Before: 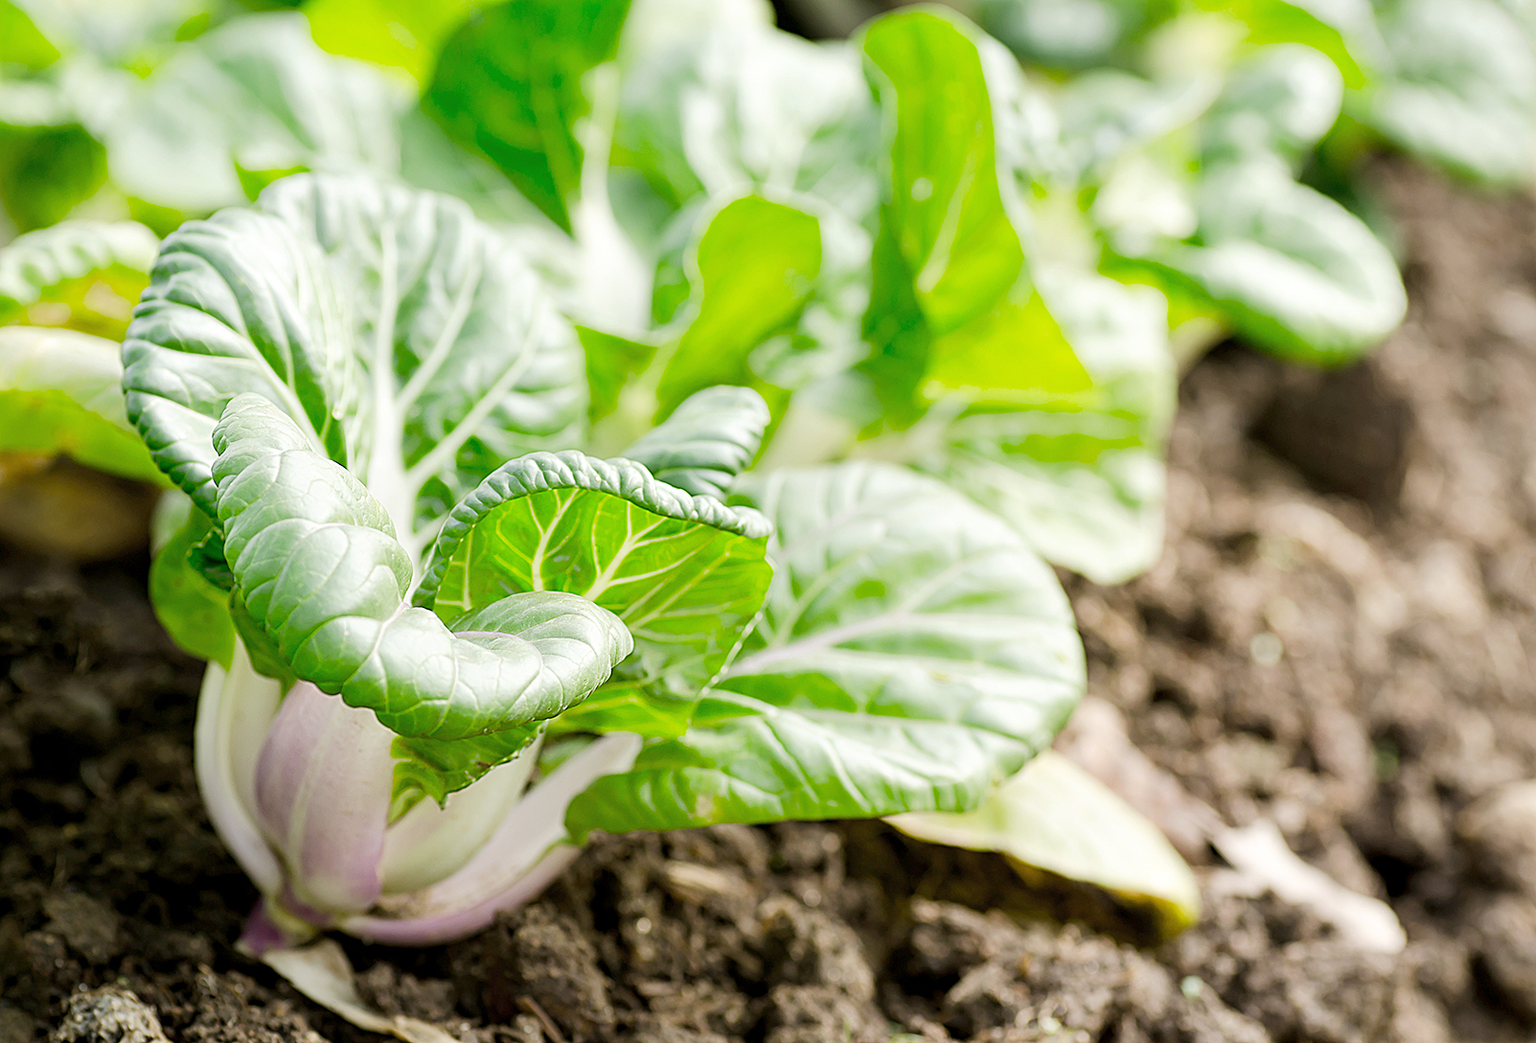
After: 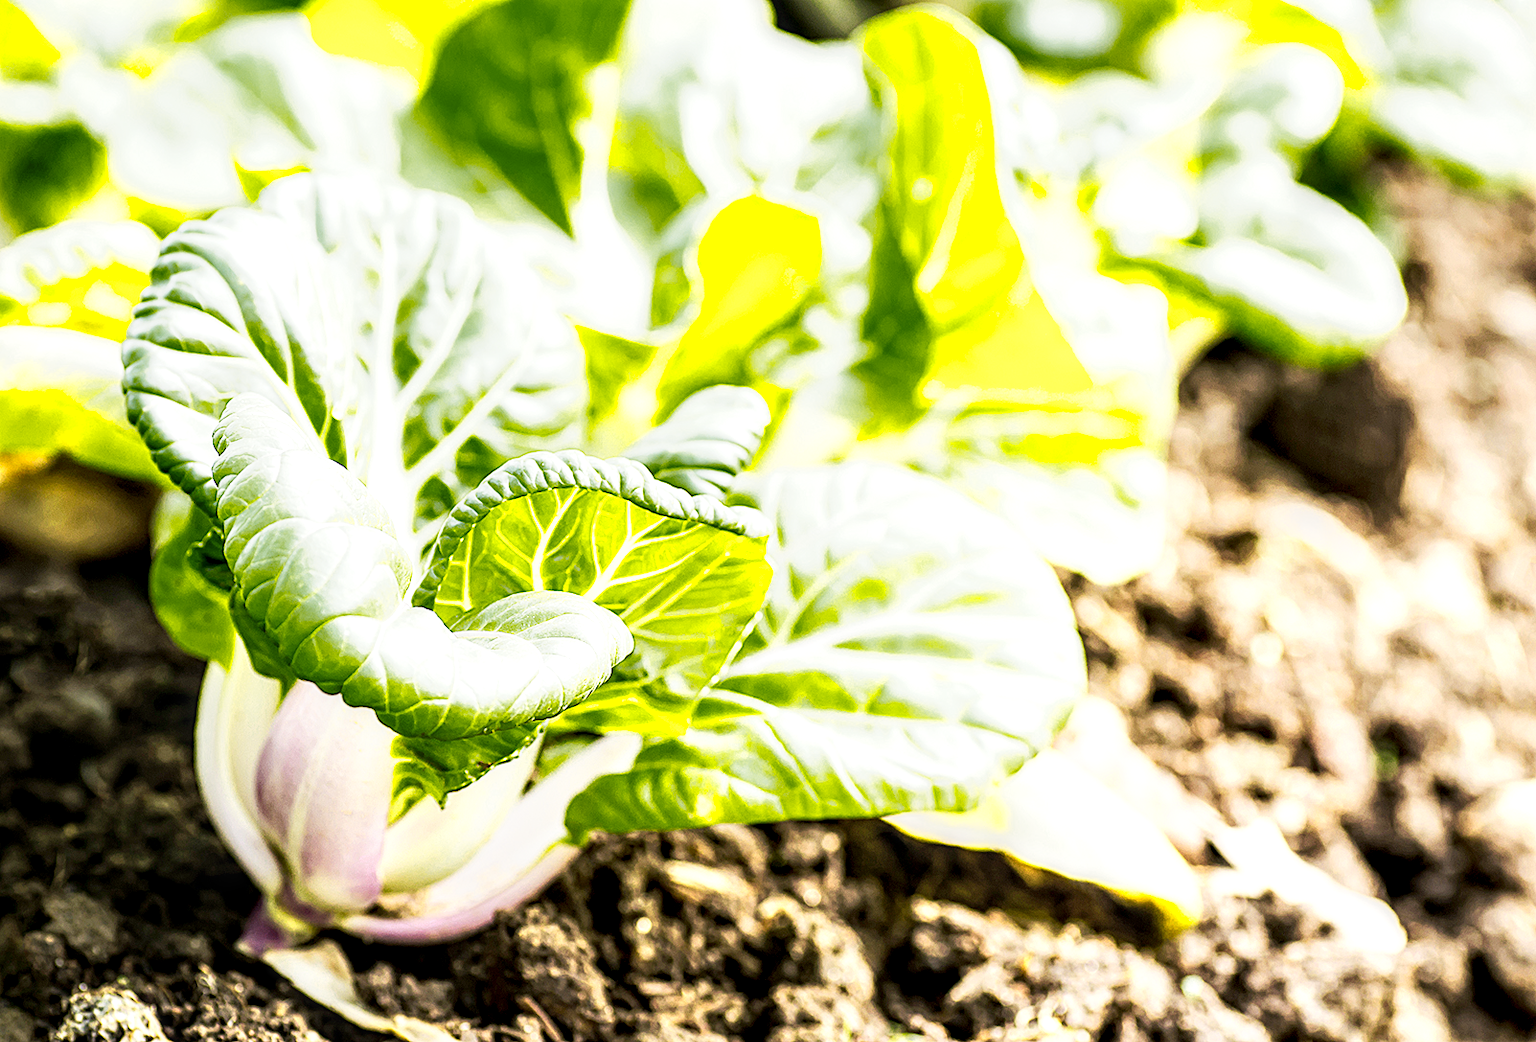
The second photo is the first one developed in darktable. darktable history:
tone equalizer: -8 EV -0.417 EV, -7 EV -0.379 EV, -6 EV -0.335 EV, -5 EV -0.22 EV, -3 EV 0.206 EV, -2 EV 0.331 EV, -1 EV 0.377 EV, +0 EV 0.423 EV
local contrast: detail 160%
color zones: curves: ch0 [(0.099, 0.624) (0.257, 0.596) (0.384, 0.376) (0.529, 0.492) (0.697, 0.564) (0.768, 0.532) (0.908, 0.644)]; ch1 [(0.112, 0.564) (0.254, 0.612) (0.432, 0.676) (0.592, 0.456) (0.743, 0.684) (0.888, 0.536)]; ch2 [(0.25, 0.5) (0.469, 0.36) (0.75, 0.5)]
tone curve: curves: ch0 [(0, 0.026) (0.172, 0.194) (0.398, 0.437) (0.469, 0.544) (0.612, 0.741) (0.845, 0.926) (1, 0.968)]; ch1 [(0, 0) (0.437, 0.453) (0.472, 0.467) (0.502, 0.502) (0.531, 0.546) (0.574, 0.583) (0.617, 0.64) (0.699, 0.749) (0.859, 0.919) (1, 1)]; ch2 [(0, 0) (0.33, 0.301) (0.421, 0.443) (0.476, 0.502) (0.511, 0.504) (0.553, 0.553) (0.595, 0.586) (0.664, 0.664) (1, 1)], preserve colors none
